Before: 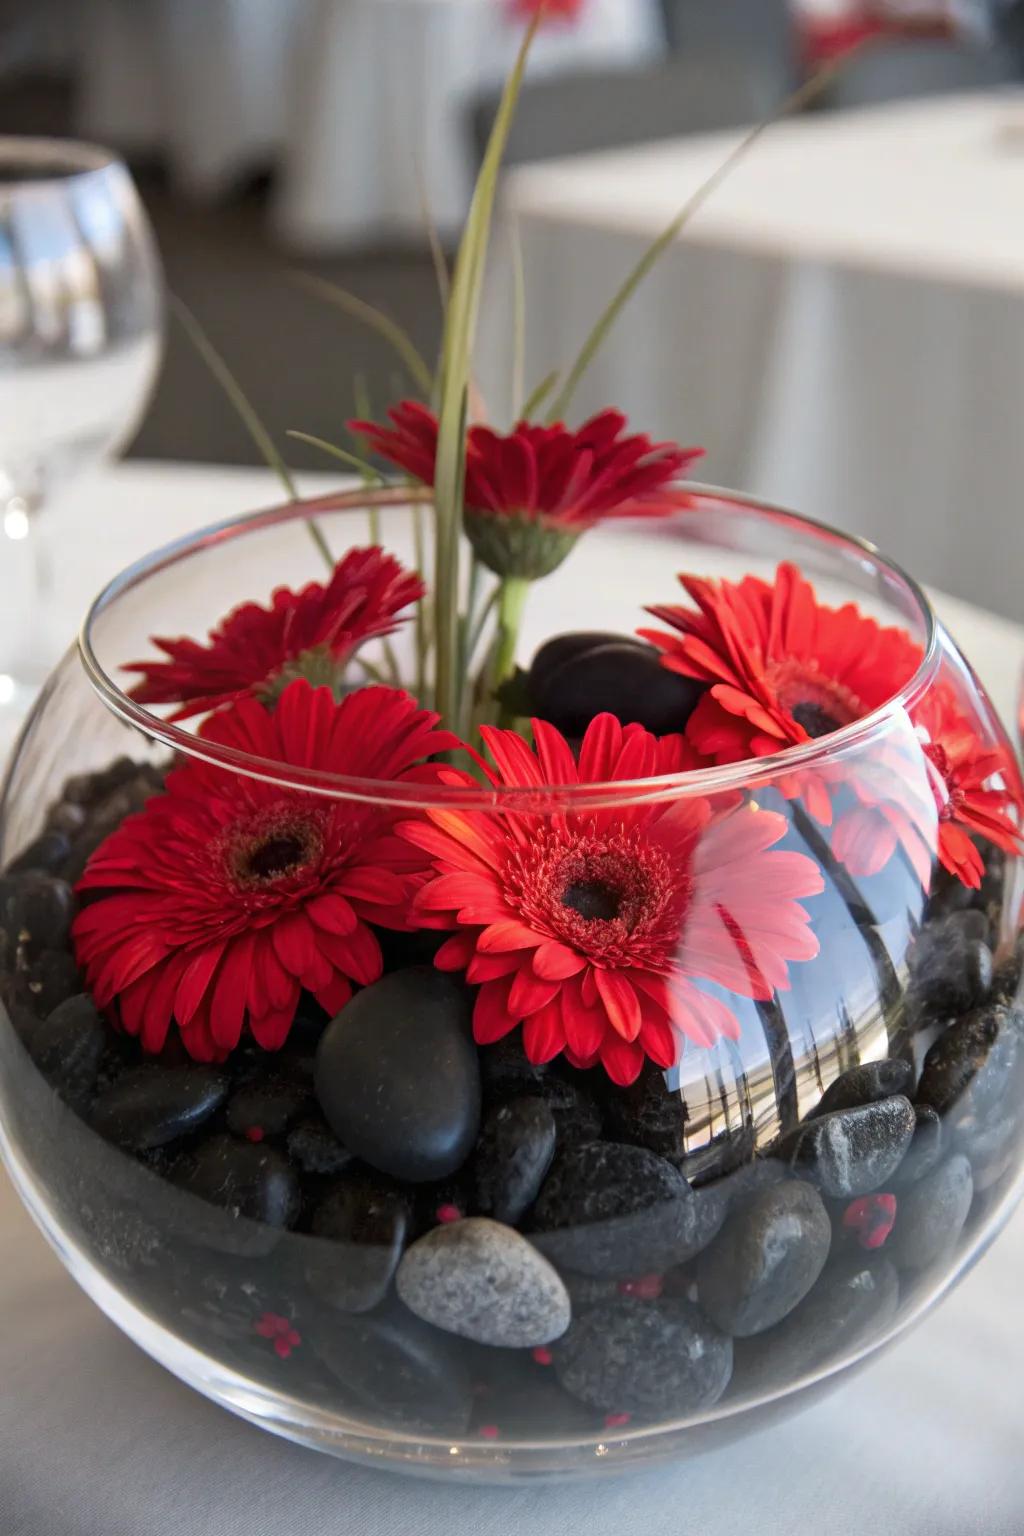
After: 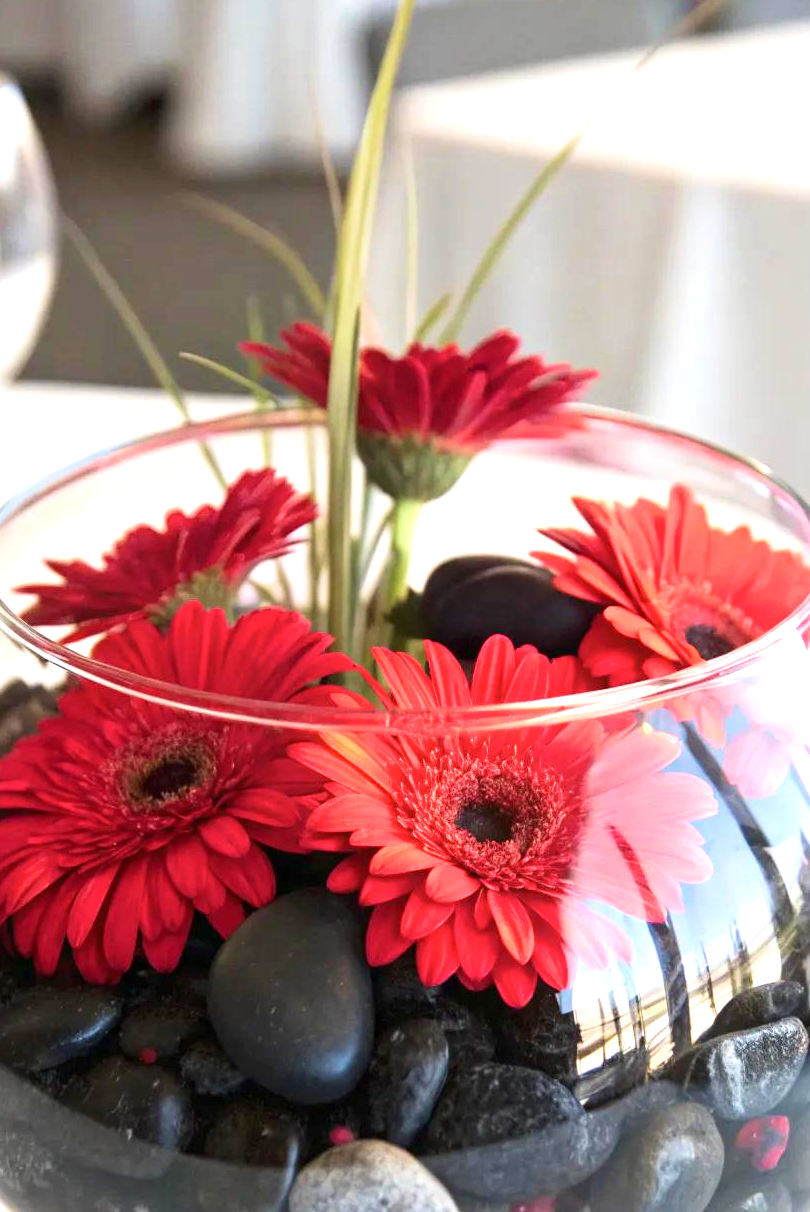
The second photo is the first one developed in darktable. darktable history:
contrast brightness saturation: contrast 0.152, brightness 0.049
exposure: exposure 1 EV, compensate highlight preservation false
velvia: strength 24.97%
crop and rotate: left 10.46%, top 5.085%, right 10.394%, bottom 16%
